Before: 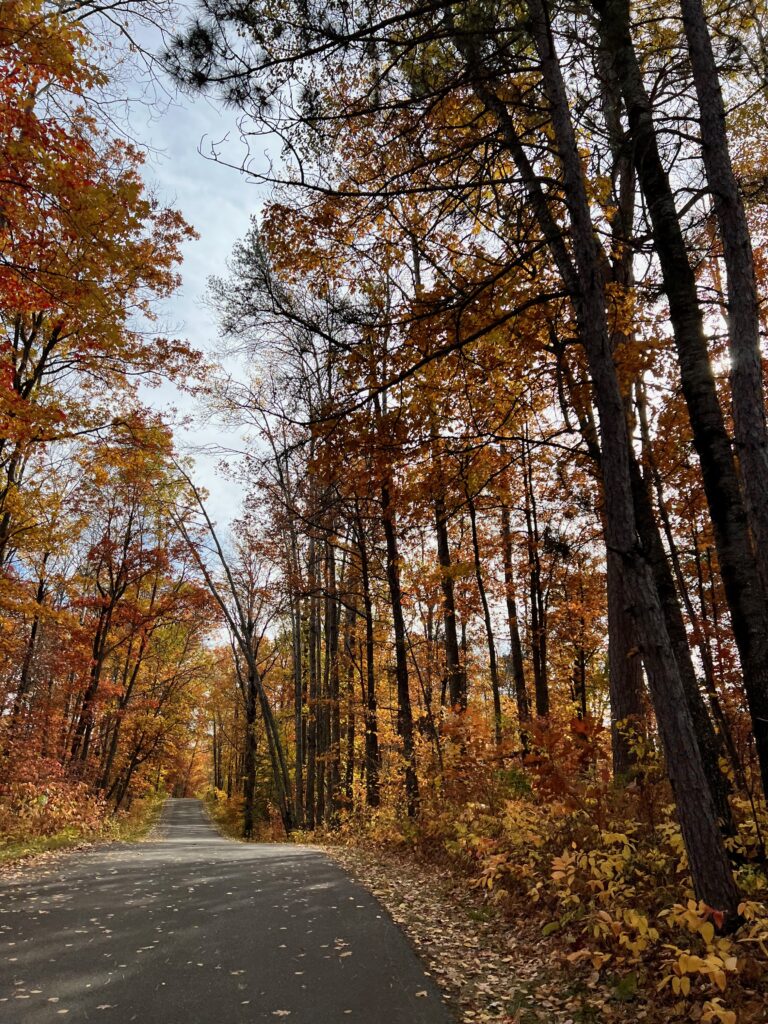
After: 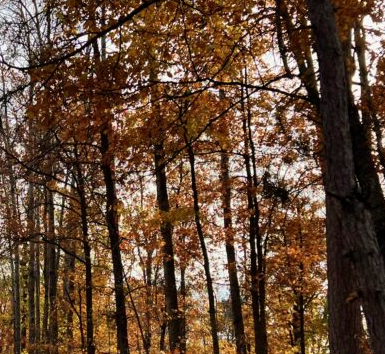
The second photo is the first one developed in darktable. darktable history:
white balance: red 1.009, blue 0.985
velvia: on, module defaults
crop: left 36.607%, top 34.735%, right 13.146%, bottom 30.611%
